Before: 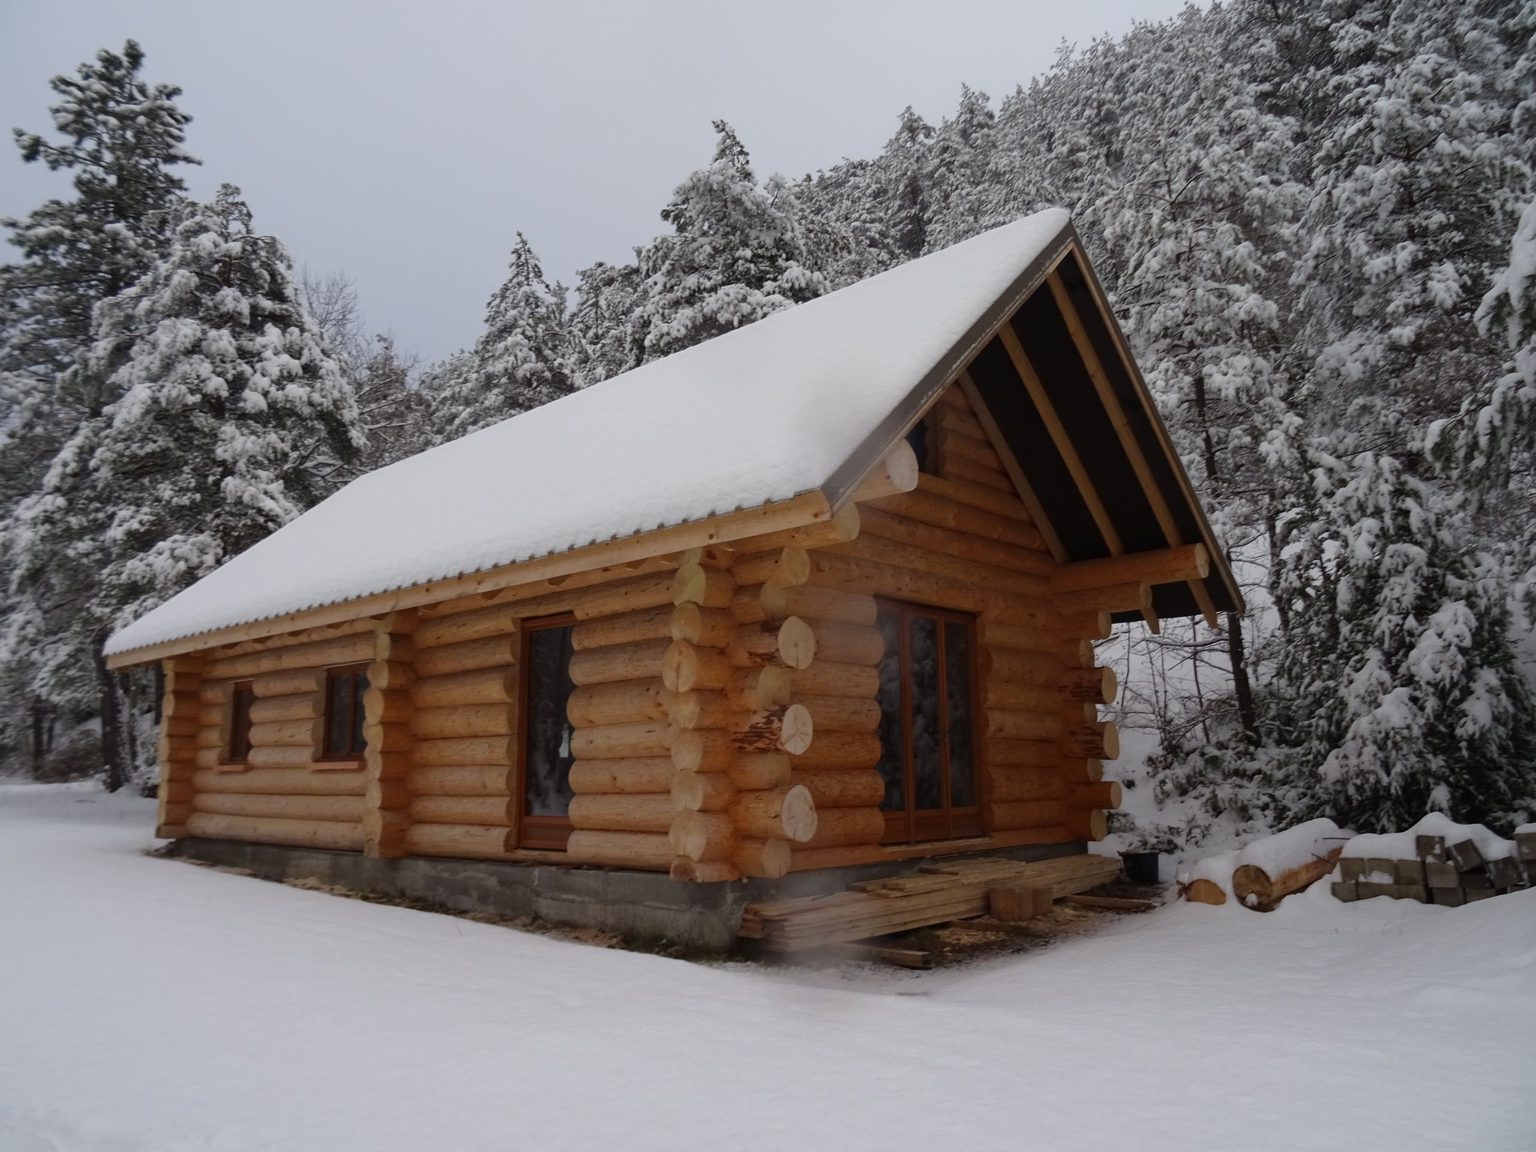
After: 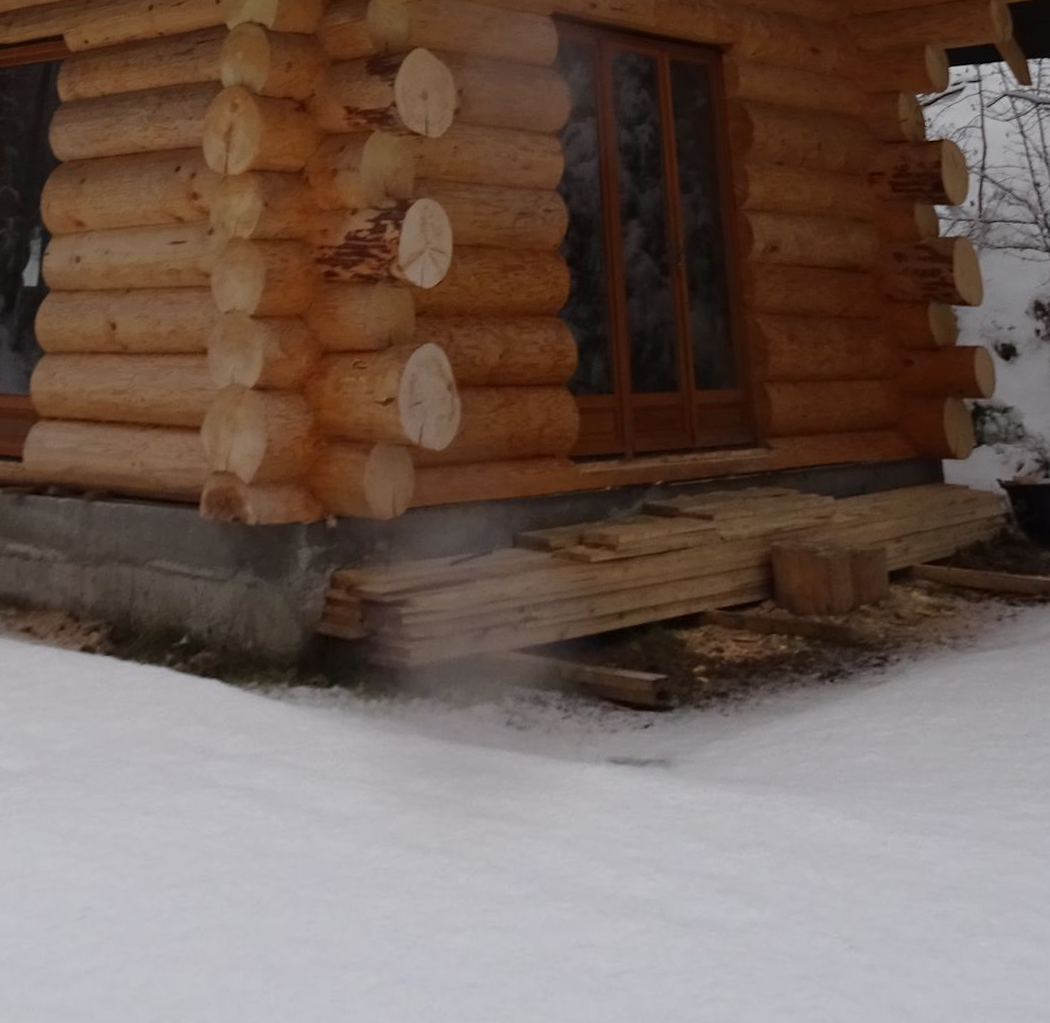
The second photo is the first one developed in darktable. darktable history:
rotate and perspective: rotation 0.72°, lens shift (vertical) -0.352, lens shift (horizontal) -0.051, crop left 0.152, crop right 0.859, crop top 0.019, crop bottom 0.964
crop: left 29.672%, top 41.786%, right 20.851%, bottom 3.487%
